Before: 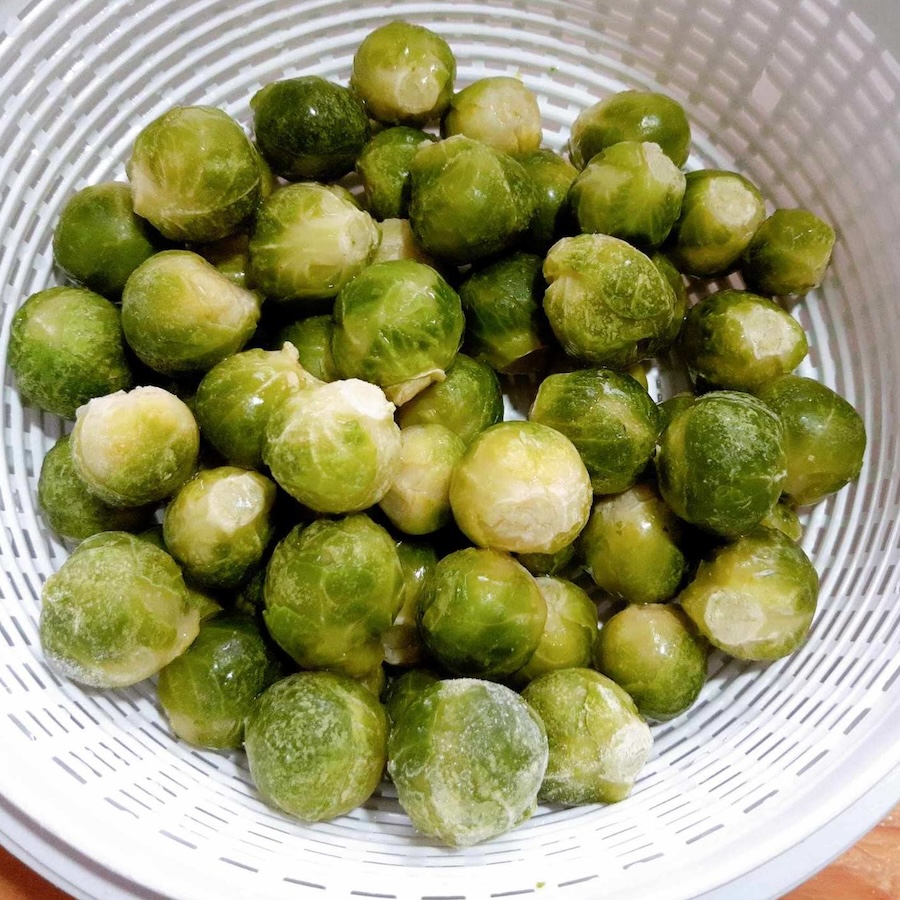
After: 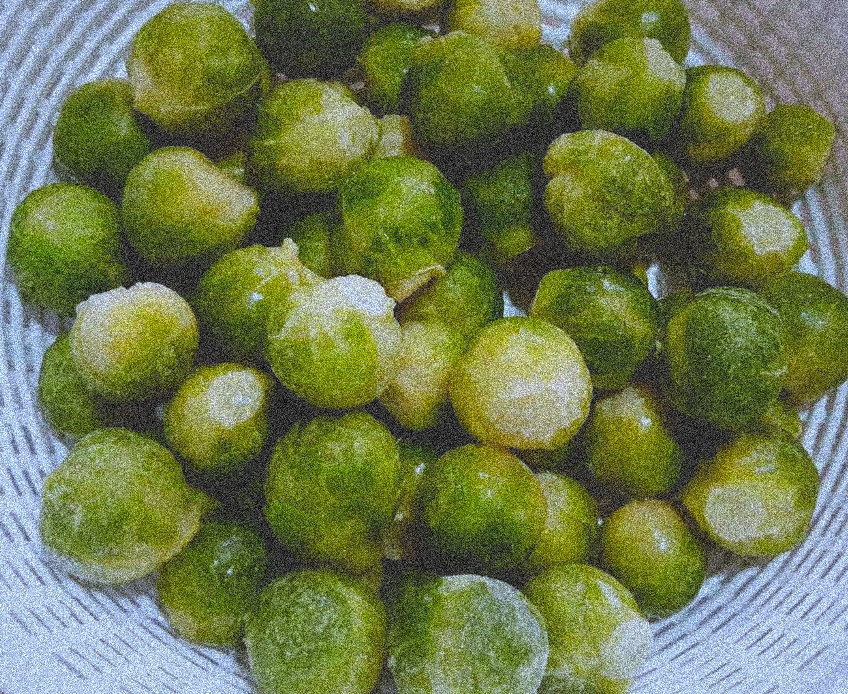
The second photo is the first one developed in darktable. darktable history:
grain: coarseness 3.75 ISO, strength 100%, mid-tones bias 0%
white balance: red 0.931, blue 1.11
crop and rotate: angle 0.03°, top 11.643%, right 5.651%, bottom 11.189%
shadows and highlights: on, module defaults
exposure: black level correction -0.036, exposure -0.497 EV, compensate highlight preservation false
contrast brightness saturation: brightness -0.02, saturation 0.35
